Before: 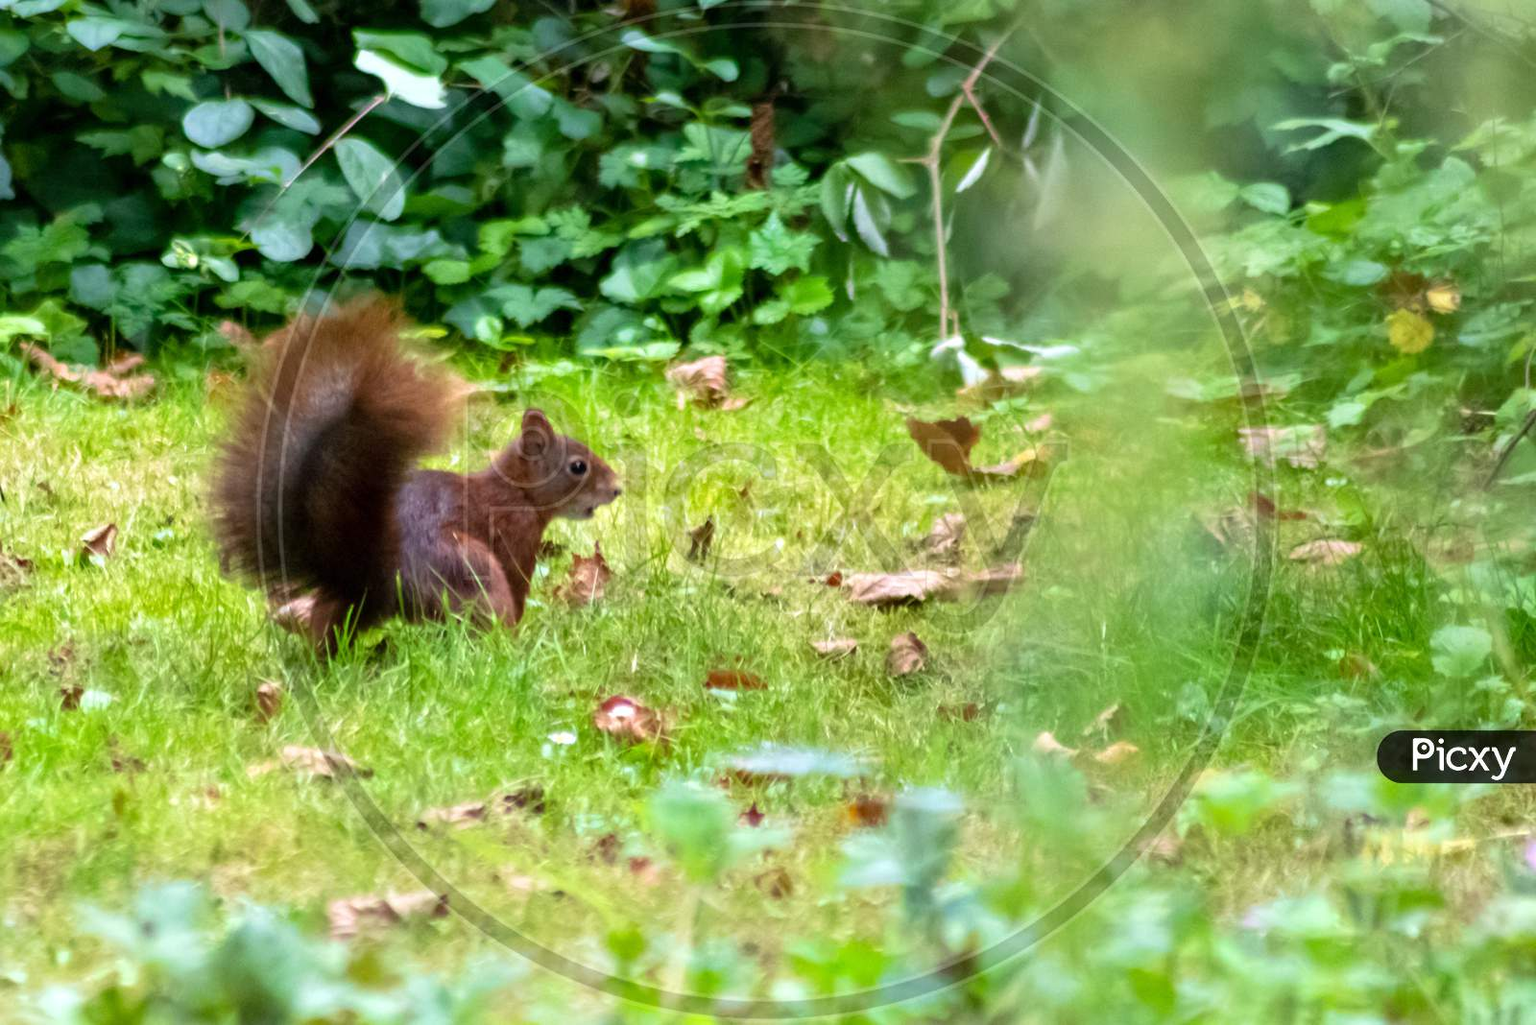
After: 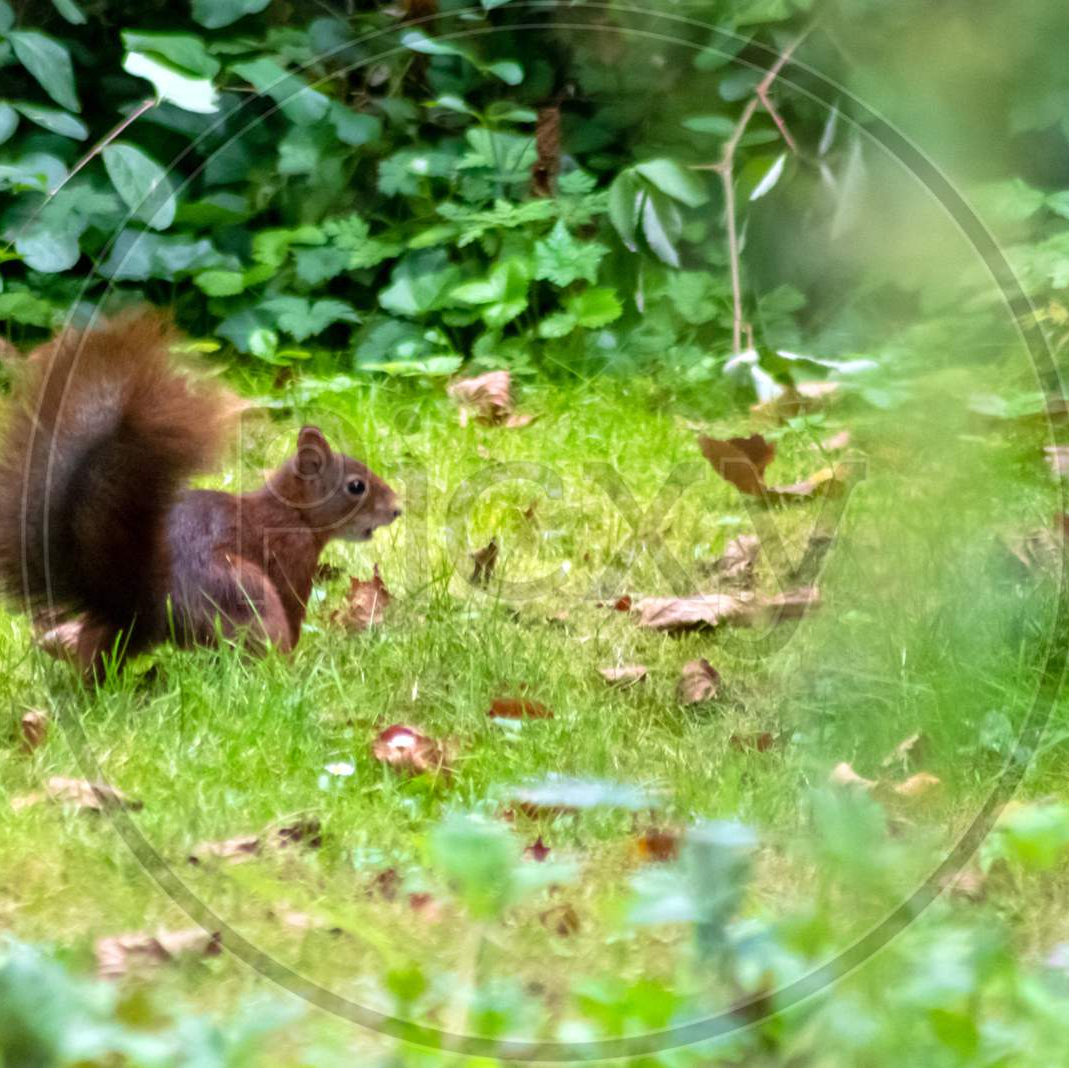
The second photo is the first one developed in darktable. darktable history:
crop: left 15.434%, right 17.748%
